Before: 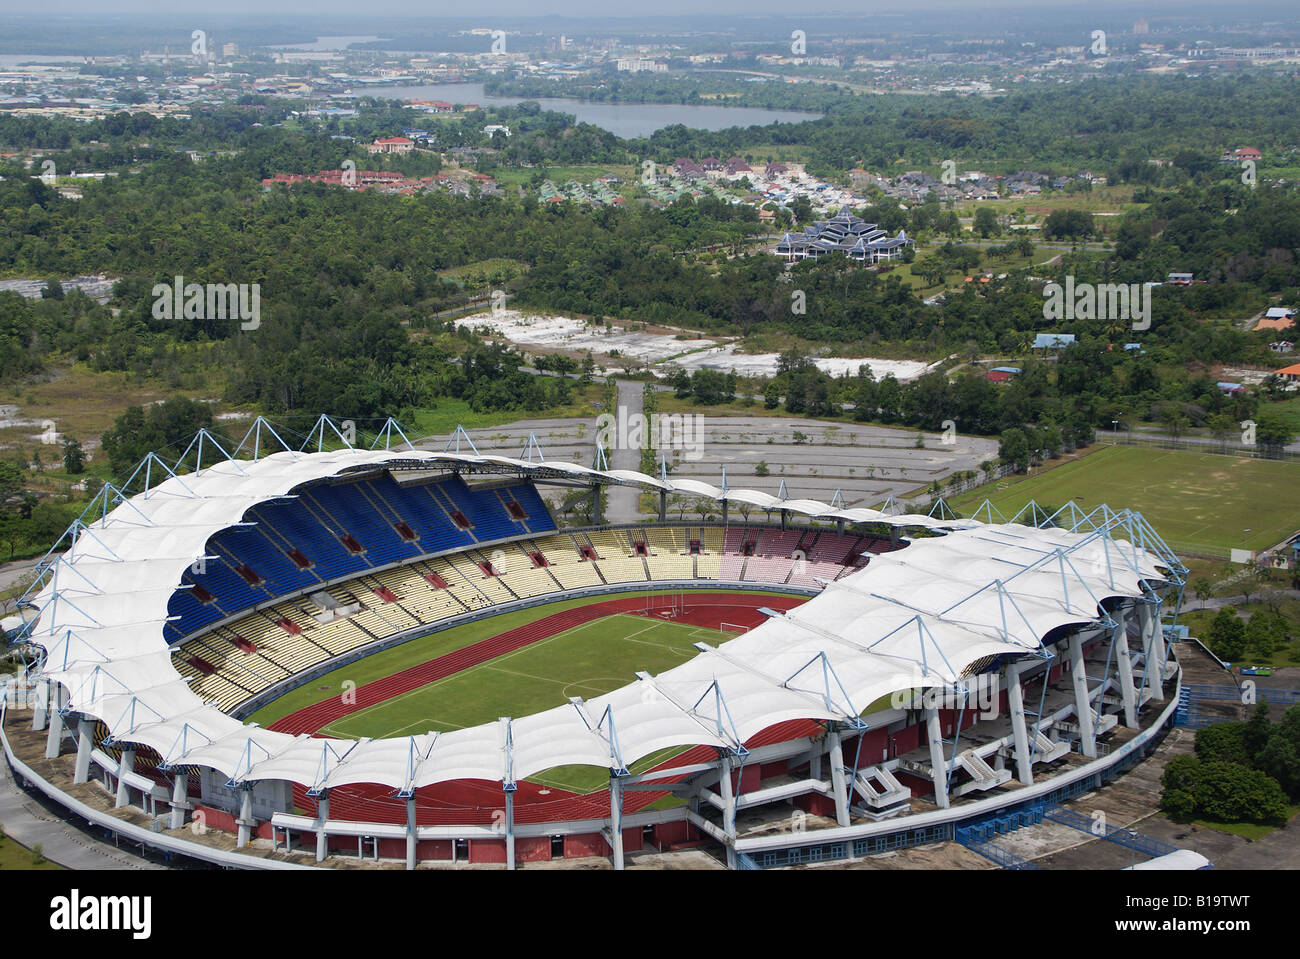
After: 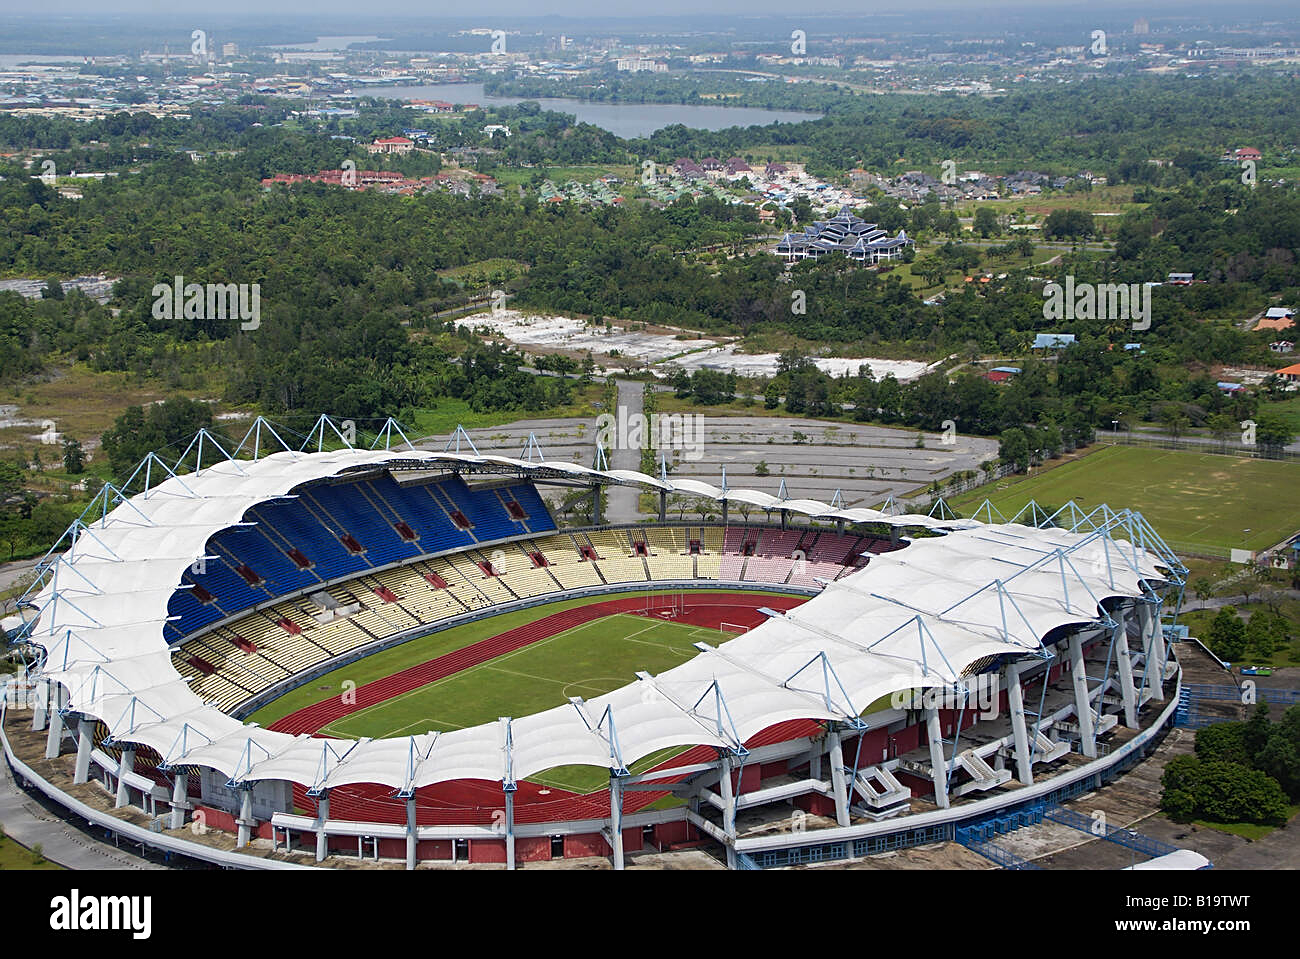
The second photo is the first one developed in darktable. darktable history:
contrast brightness saturation: saturation 0.102
sharpen: on, module defaults
